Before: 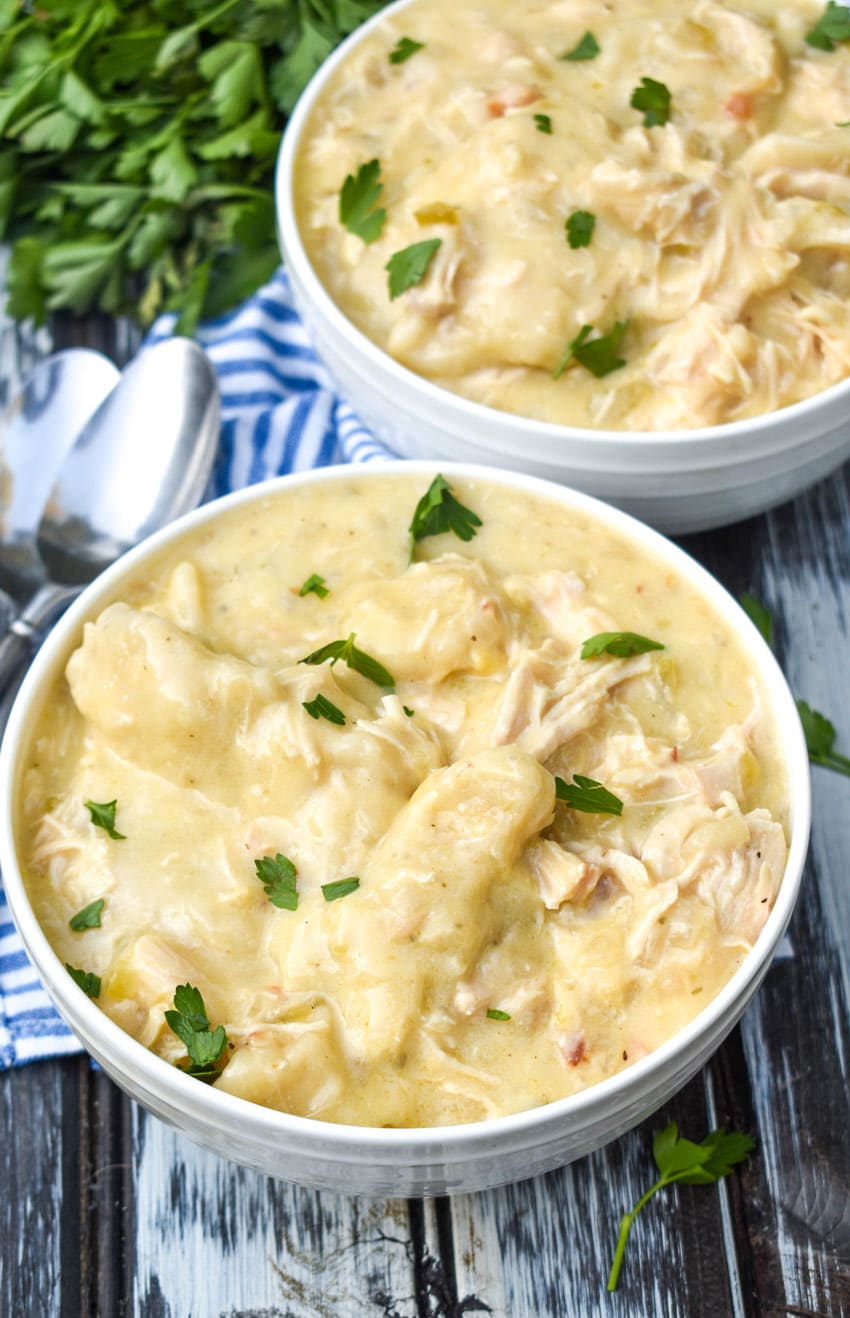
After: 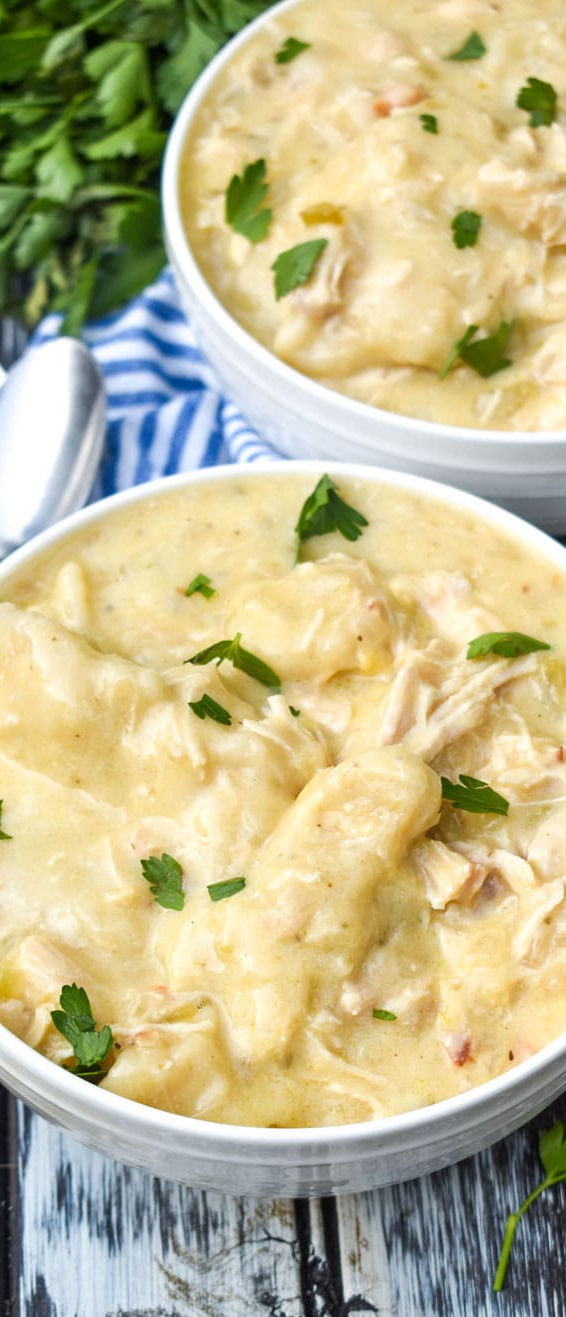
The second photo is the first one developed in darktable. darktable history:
crop and rotate: left 13.439%, right 19.908%
